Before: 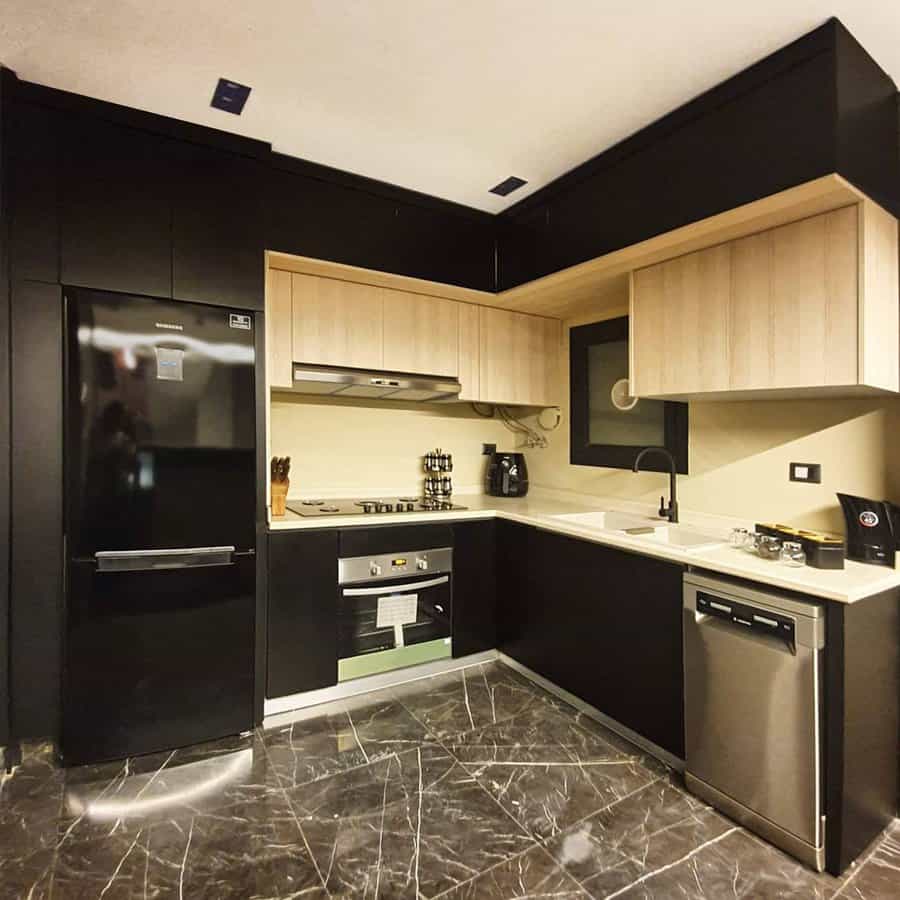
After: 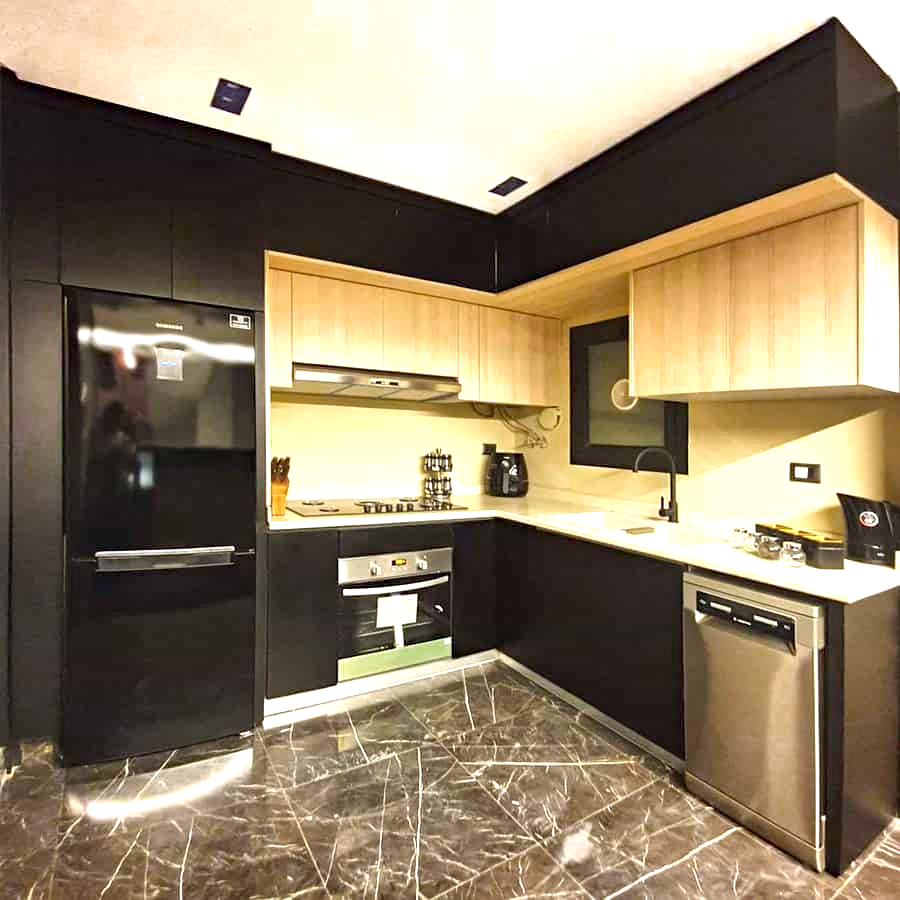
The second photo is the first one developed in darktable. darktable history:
exposure: black level correction 0, exposure 1.096 EV, compensate highlight preservation false
color zones: curves: ch0 [(0.203, 0.433) (0.607, 0.517) (0.697, 0.696) (0.705, 0.897)]
haze removal: compatibility mode true, adaptive false
